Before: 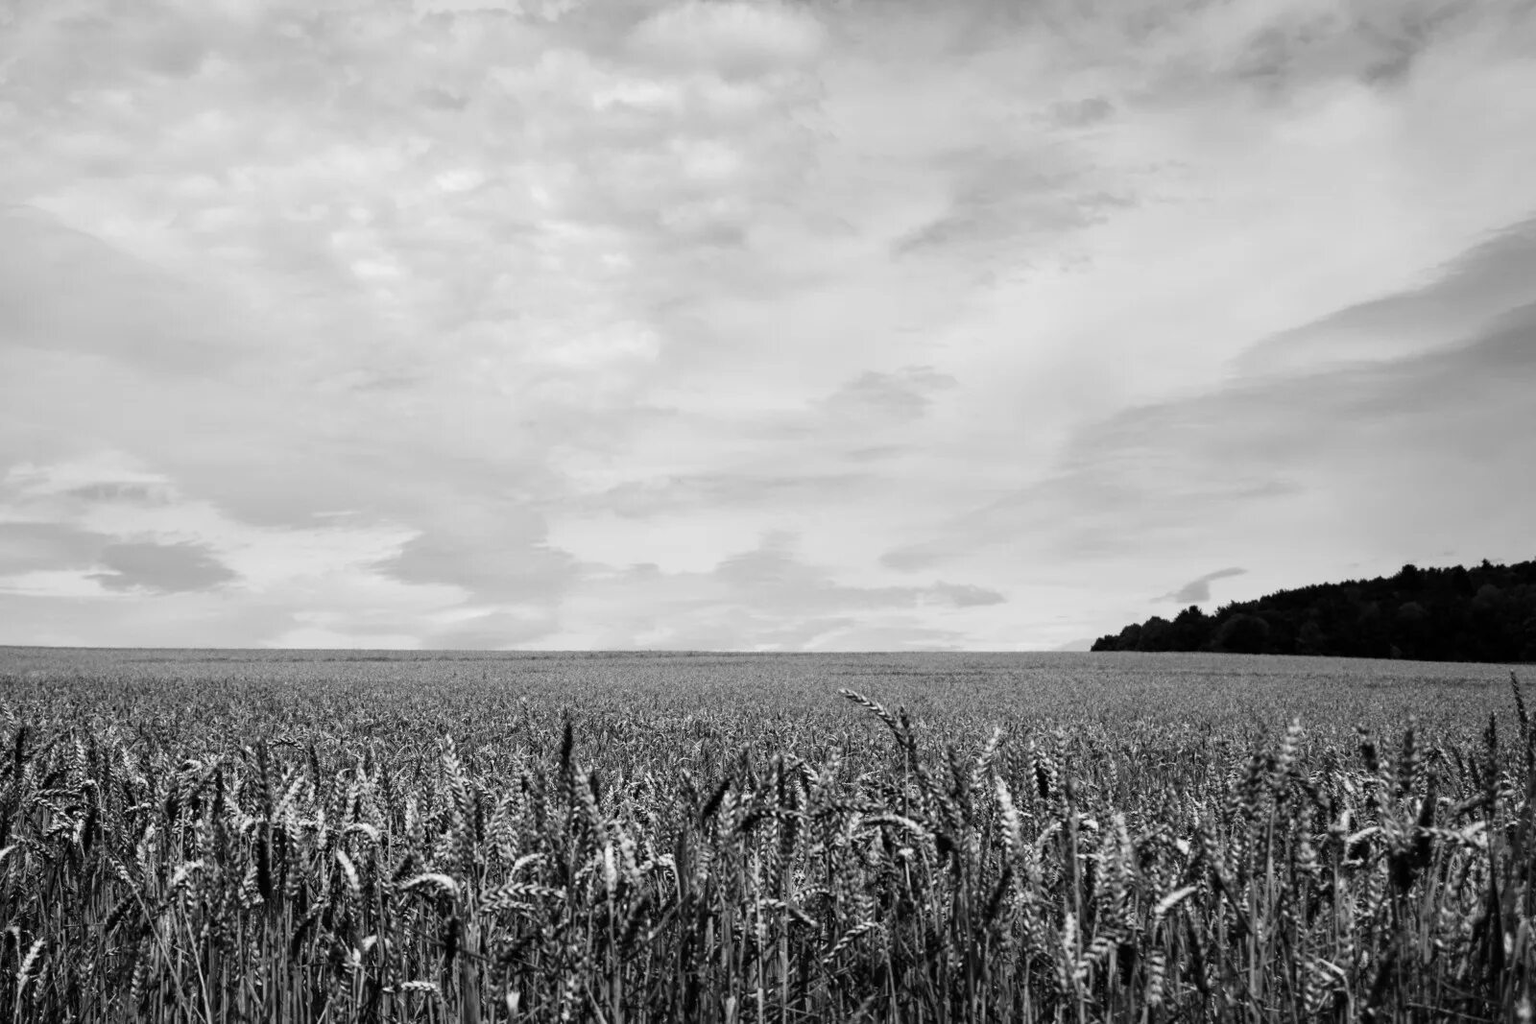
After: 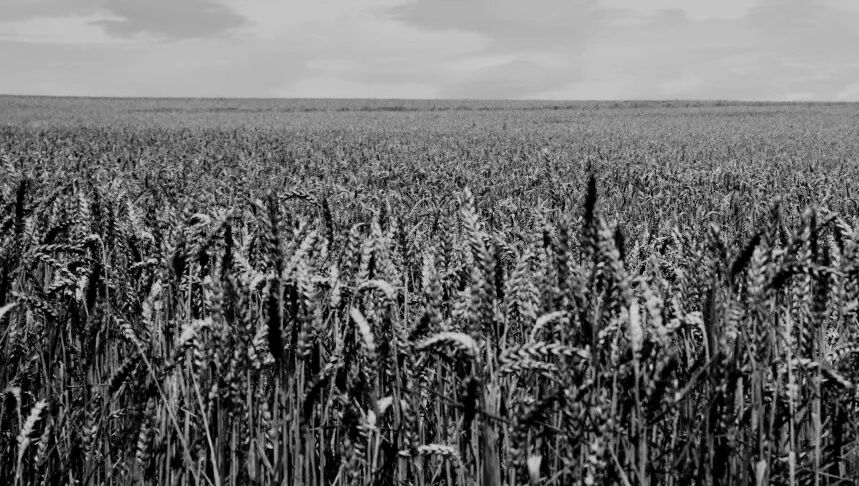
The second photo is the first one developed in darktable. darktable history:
crop and rotate: top 54.193%, right 46.292%, bottom 0.222%
filmic rgb: black relative exposure -7.65 EV, white relative exposure 4.56 EV, hardness 3.61
